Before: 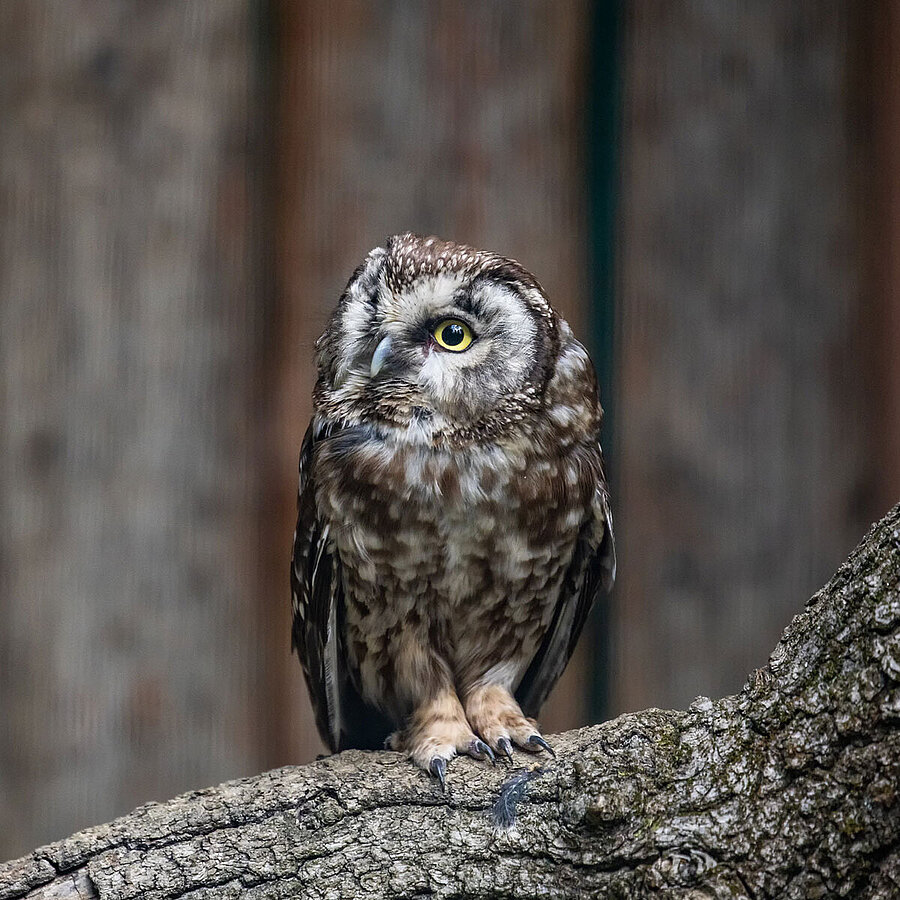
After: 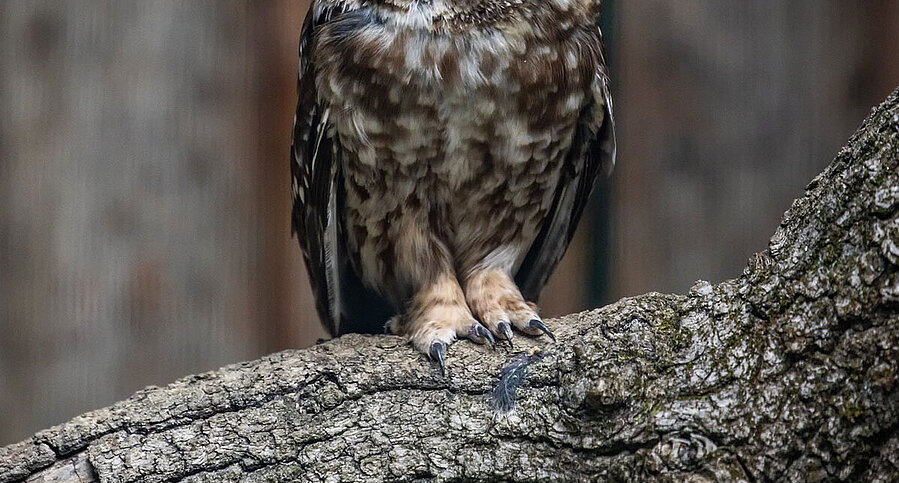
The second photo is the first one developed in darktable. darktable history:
crop and rotate: top 46.237%
vignetting: fall-off start 100%, brightness -0.406, saturation -0.3, width/height ratio 1.324, dithering 8-bit output, unbound false
